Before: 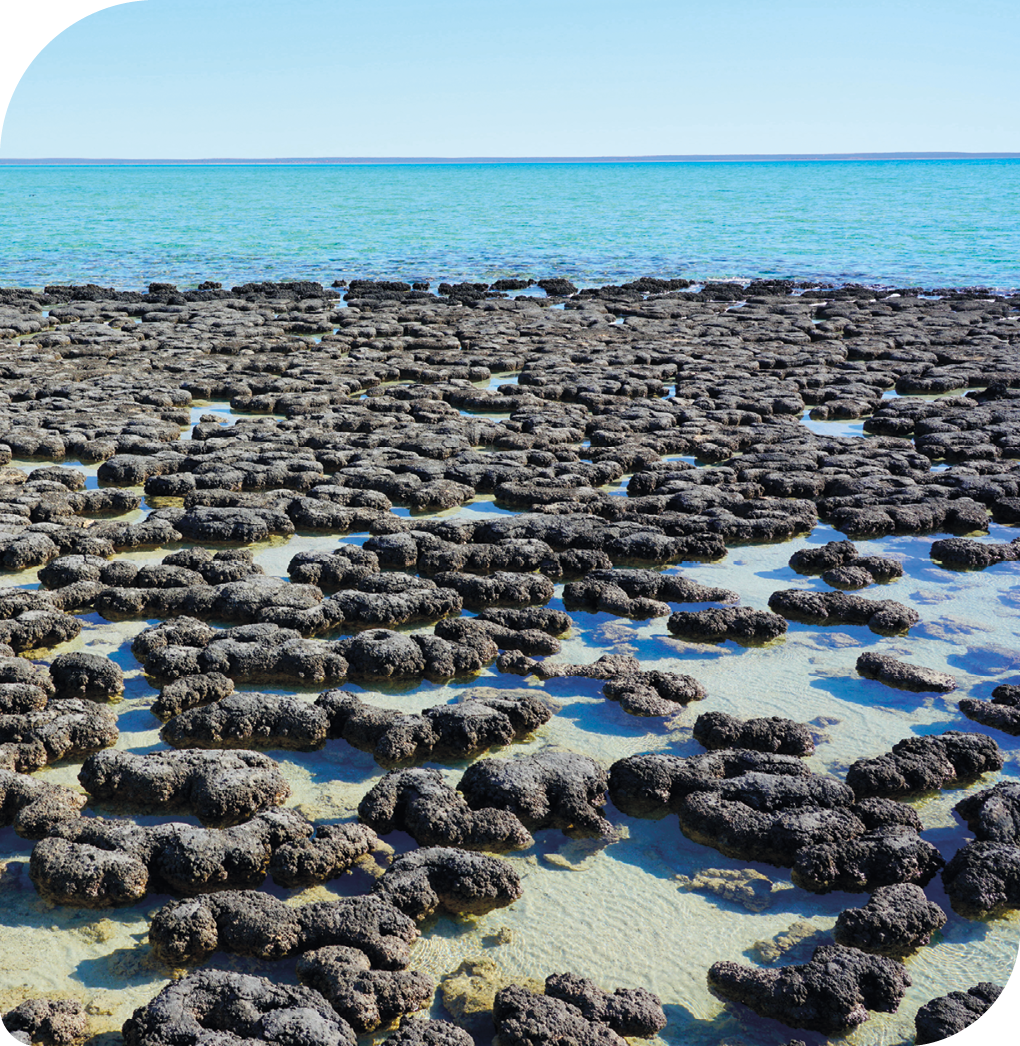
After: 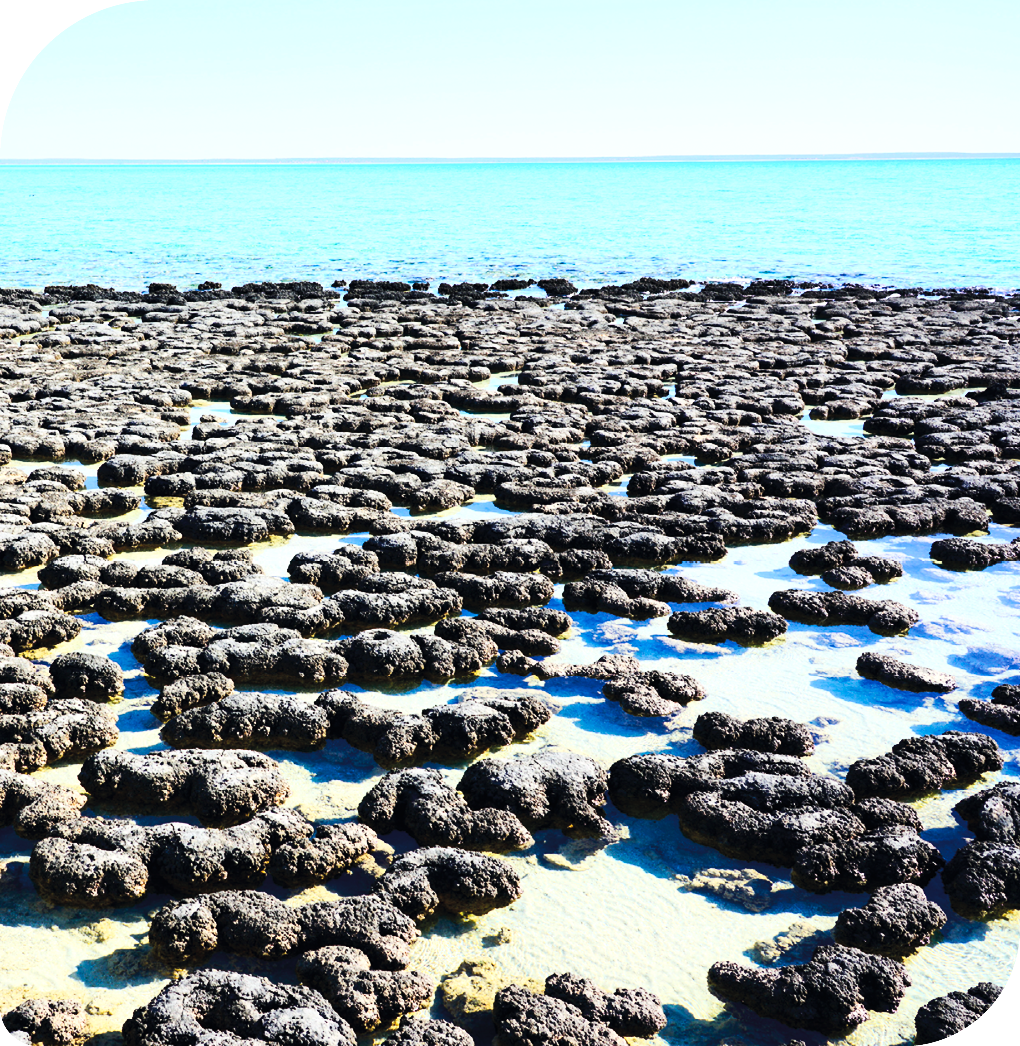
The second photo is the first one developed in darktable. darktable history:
exposure: exposure 0.657 EV, compensate highlight preservation false
tone curve: curves: ch0 [(0, 0) (0.003, 0.003) (0.011, 0.012) (0.025, 0.024) (0.044, 0.039) (0.069, 0.052) (0.1, 0.072) (0.136, 0.097) (0.177, 0.128) (0.224, 0.168) (0.277, 0.217) (0.335, 0.276) (0.399, 0.345) (0.468, 0.429) (0.543, 0.524) (0.623, 0.628) (0.709, 0.732) (0.801, 0.829) (0.898, 0.919) (1, 1)], preserve colors none
contrast brightness saturation: contrast 0.28
